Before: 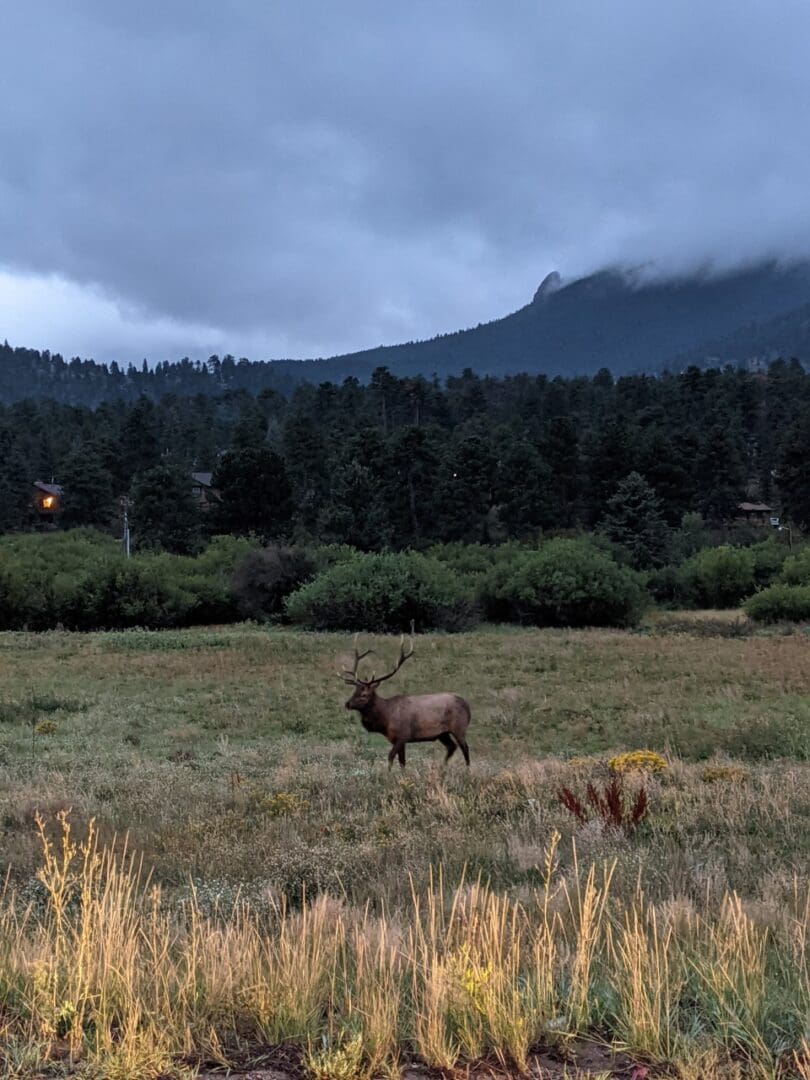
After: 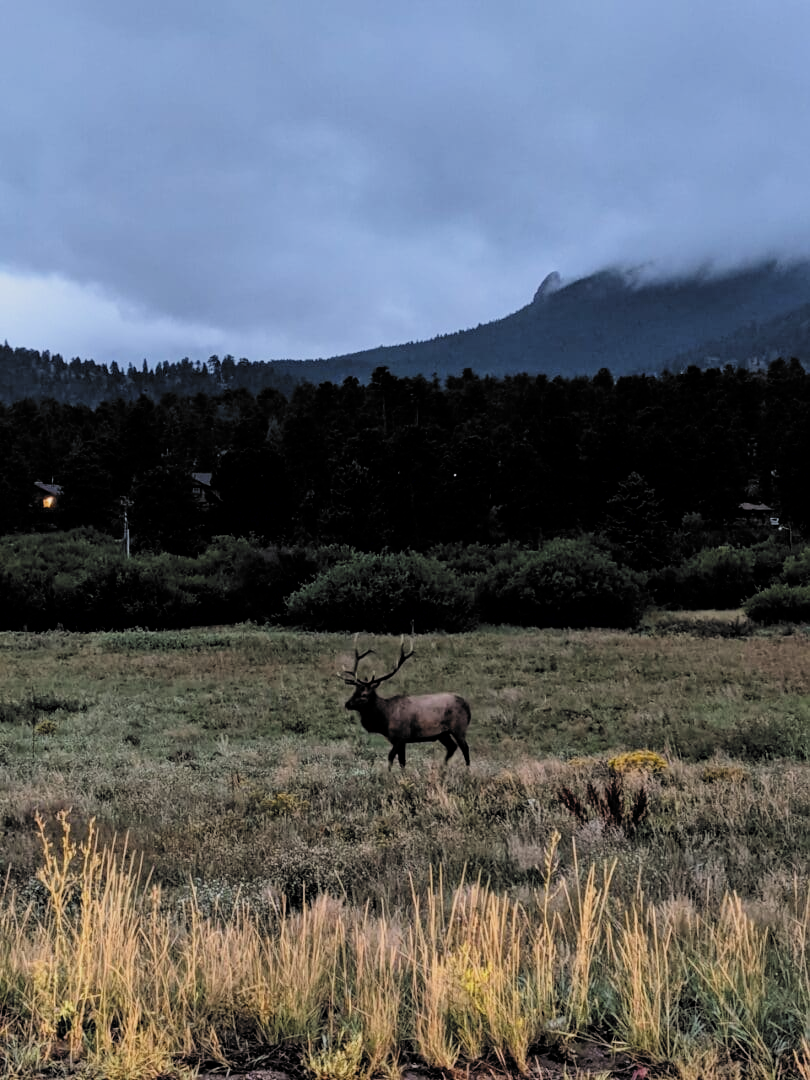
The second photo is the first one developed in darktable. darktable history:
filmic rgb: black relative exposure -5.01 EV, white relative exposure 3.97 EV, hardness 2.9, contrast 1.3, highlights saturation mix -29.38%, color science v6 (2022), iterations of high-quality reconstruction 0
